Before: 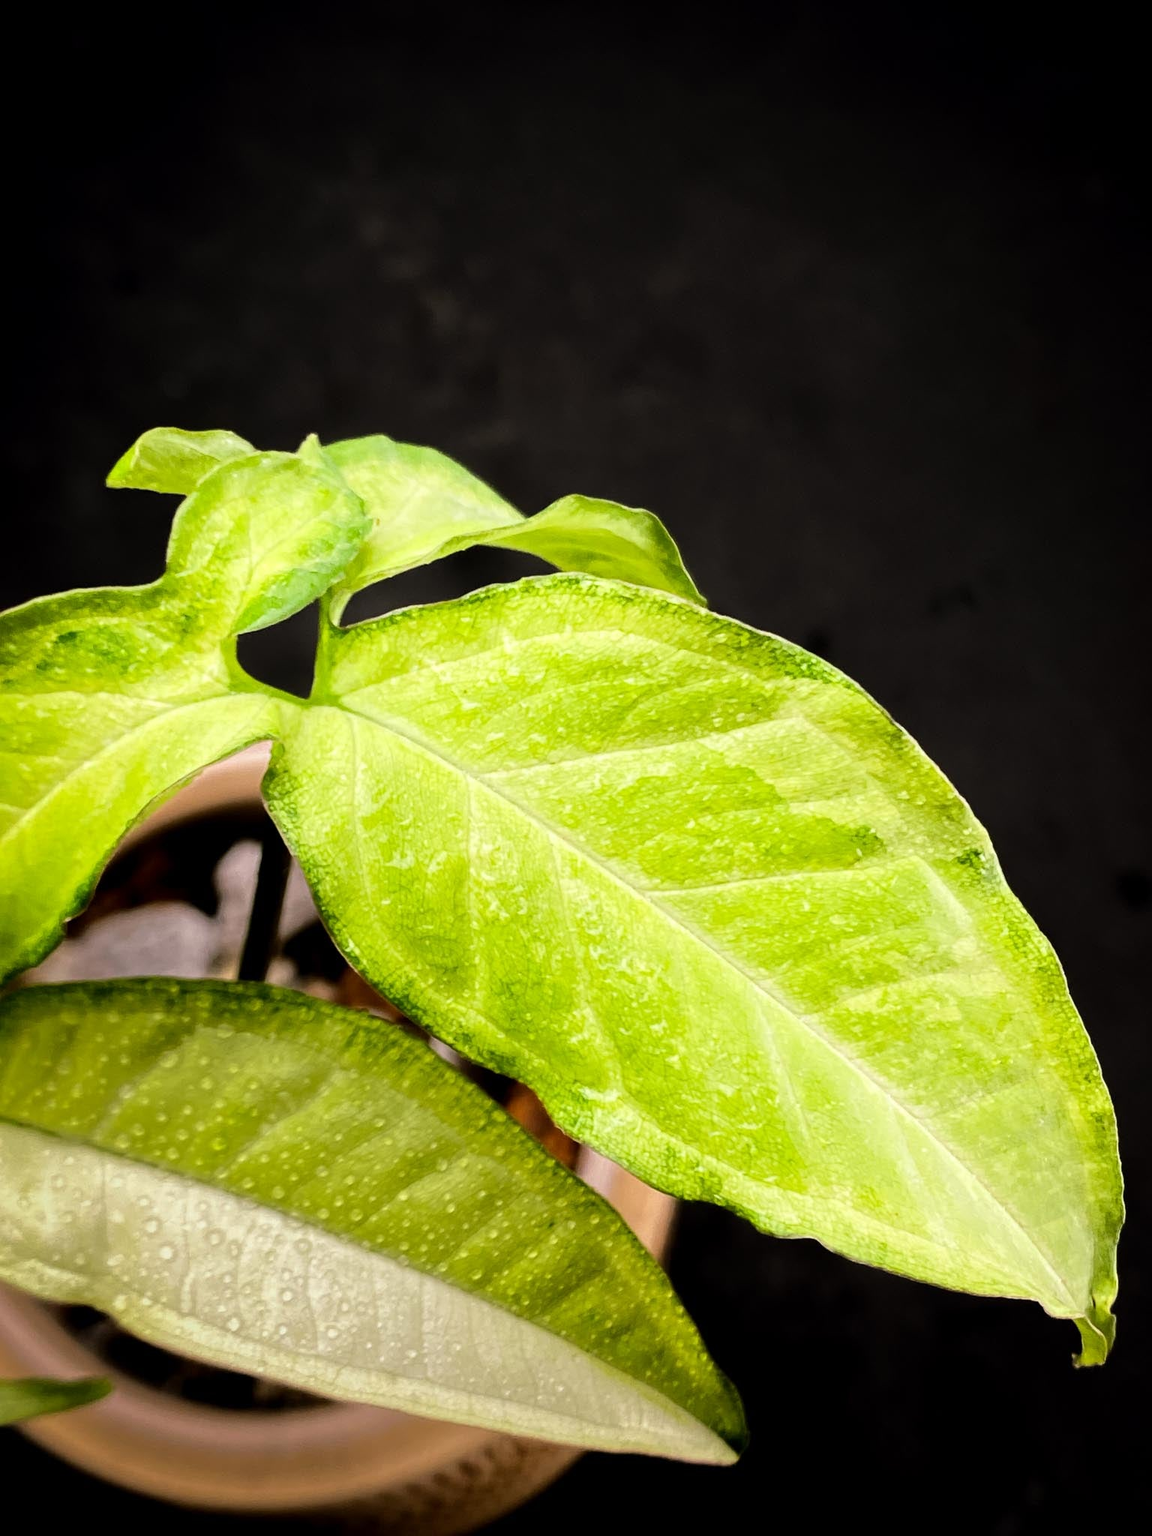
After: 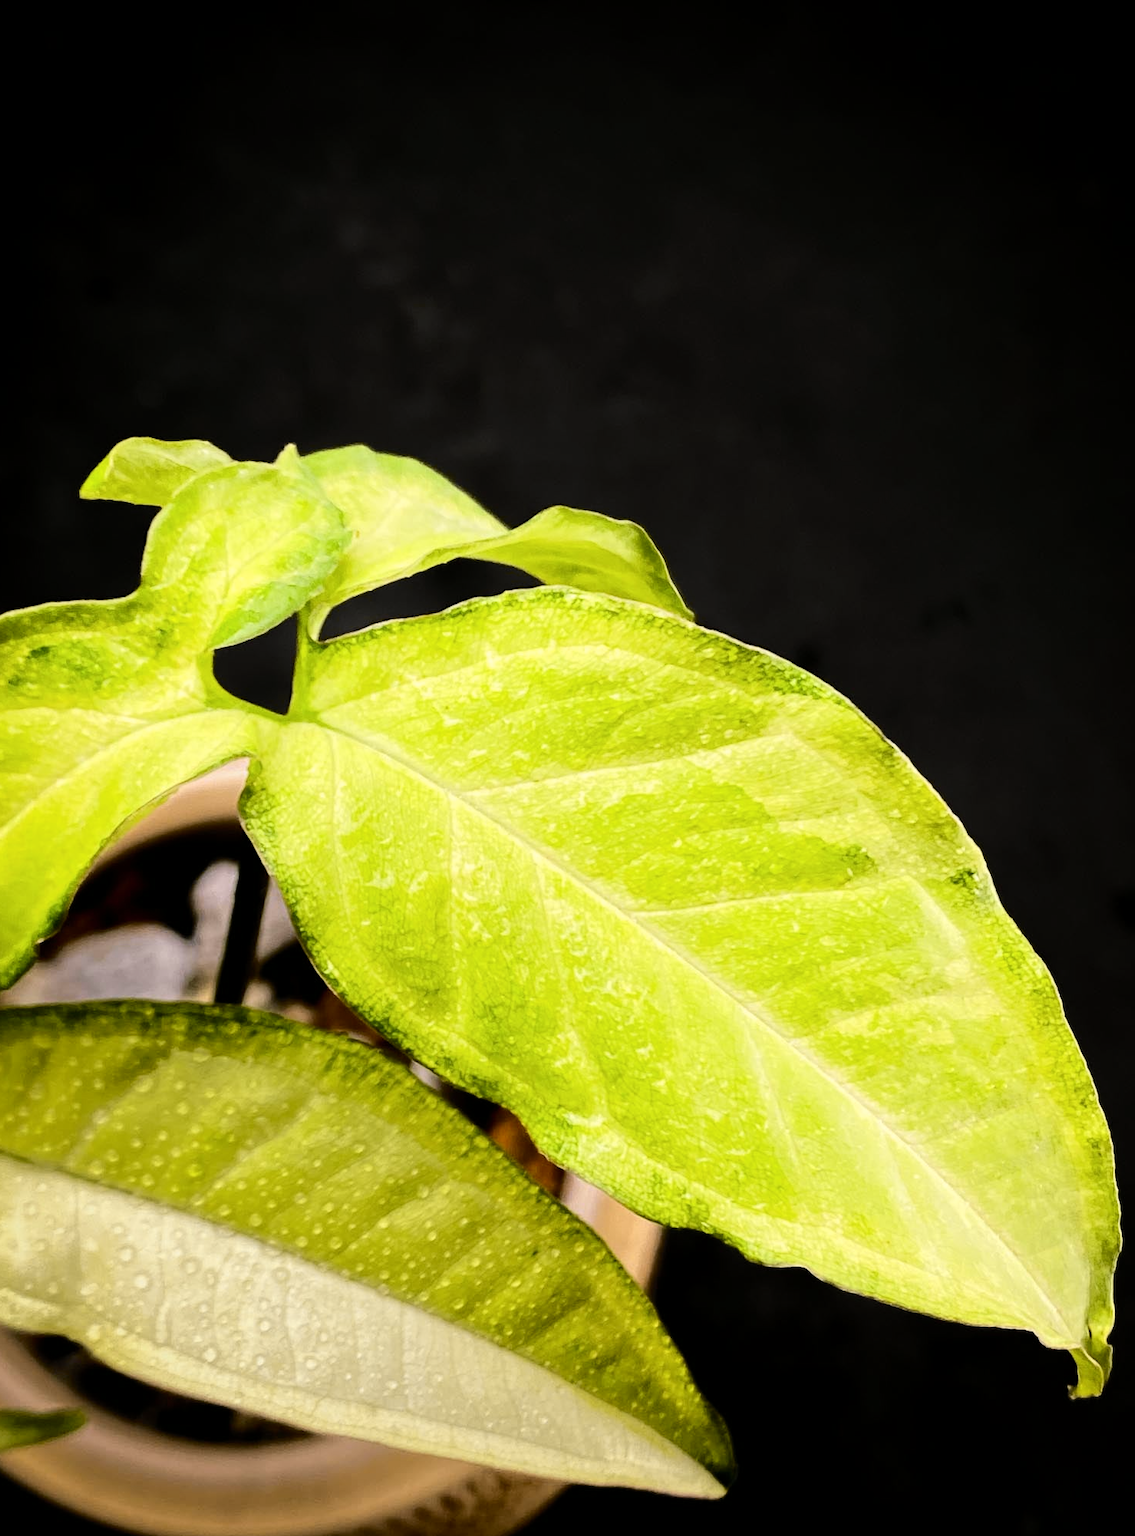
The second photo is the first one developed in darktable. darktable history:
crop and rotate: left 2.536%, right 1.107%, bottom 2.246%
color contrast: green-magenta contrast 0.81
tone curve: curves: ch0 [(0, 0) (0.037, 0.025) (0.131, 0.093) (0.275, 0.256) (0.476, 0.517) (0.607, 0.667) (0.691, 0.745) (0.789, 0.836) (0.911, 0.925) (0.997, 0.995)]; ch1 [(0, 0) (0.301, 0.3) (0.444, 0.45) (0.493, 0.495) (0.507, 0.503) (0.534, 0.533) (0.582, 0.58) (0.658, 0.693) (0.746, 0.77) (1, 1)]; ch2 [(0, 0) (0.246, 0.233) (0.36, 0.352) (0.415, 0.418) (0.476, 0.492) (0.502, 0.504) (0.525, 0.518) (0.539, 0.544) (0.586, 0.602) (0.634, 0.651) (0.706, 0.727) (0.853, 0.852) (1, 0.951)], color space Lab, independent channels, preserve colors none
